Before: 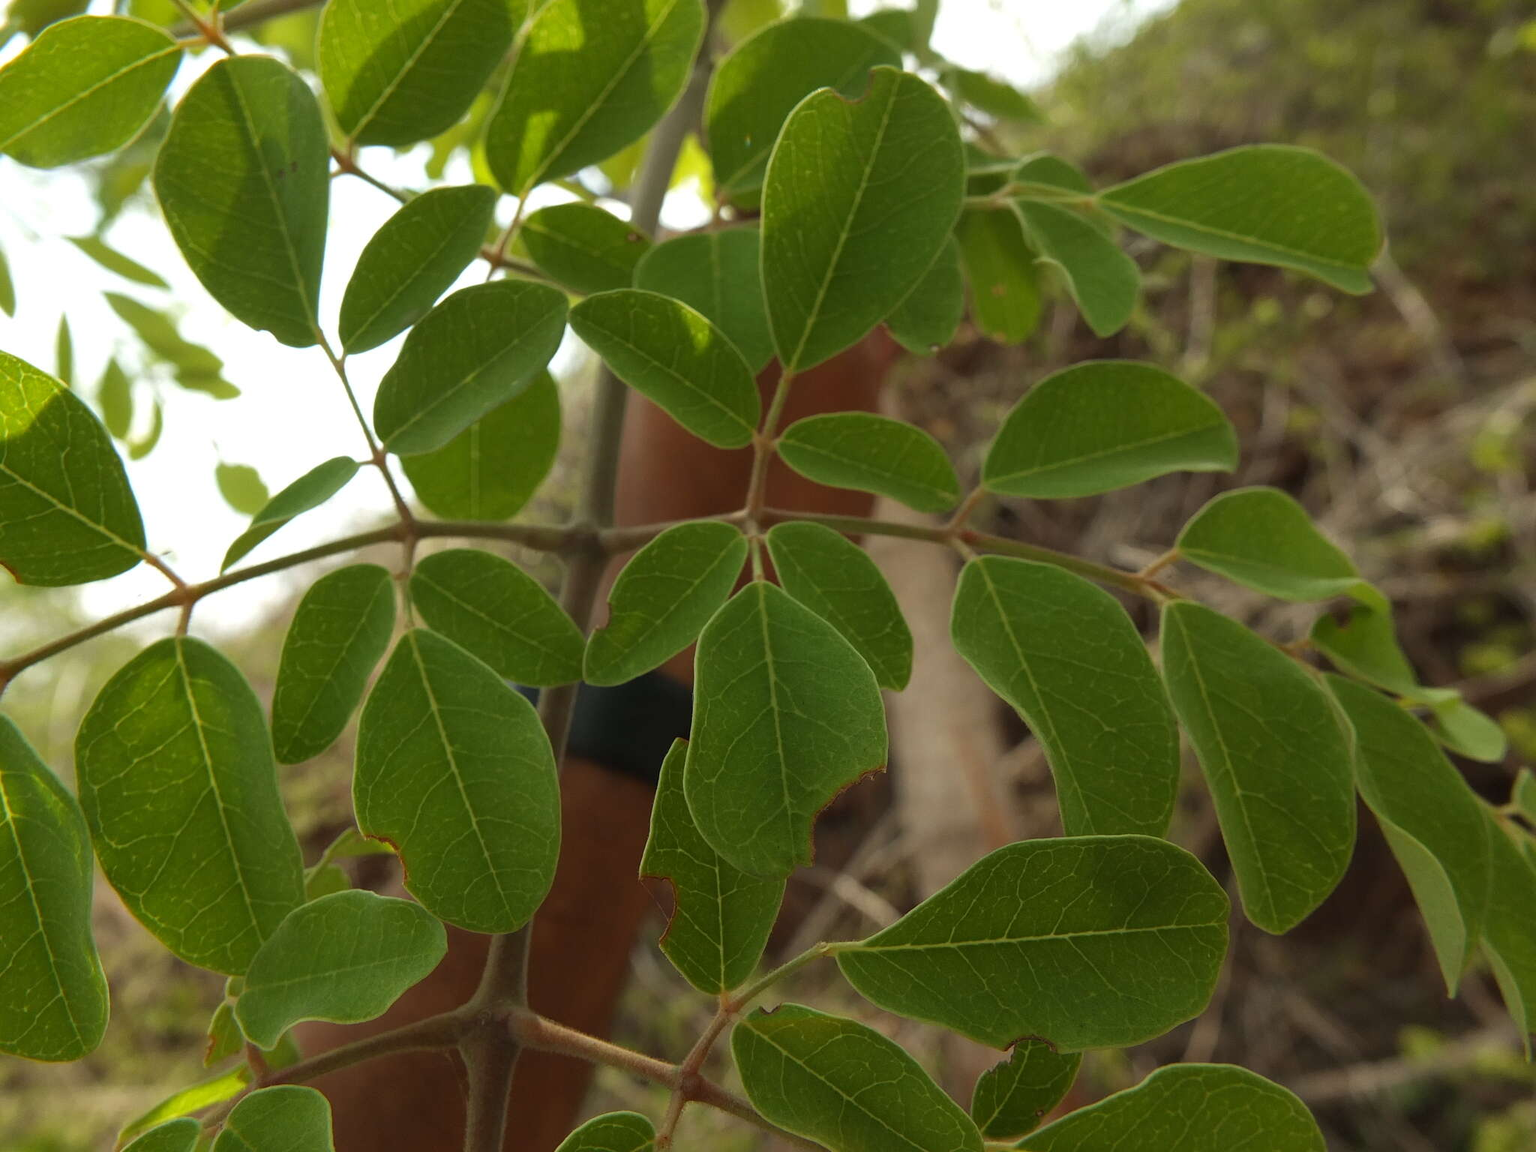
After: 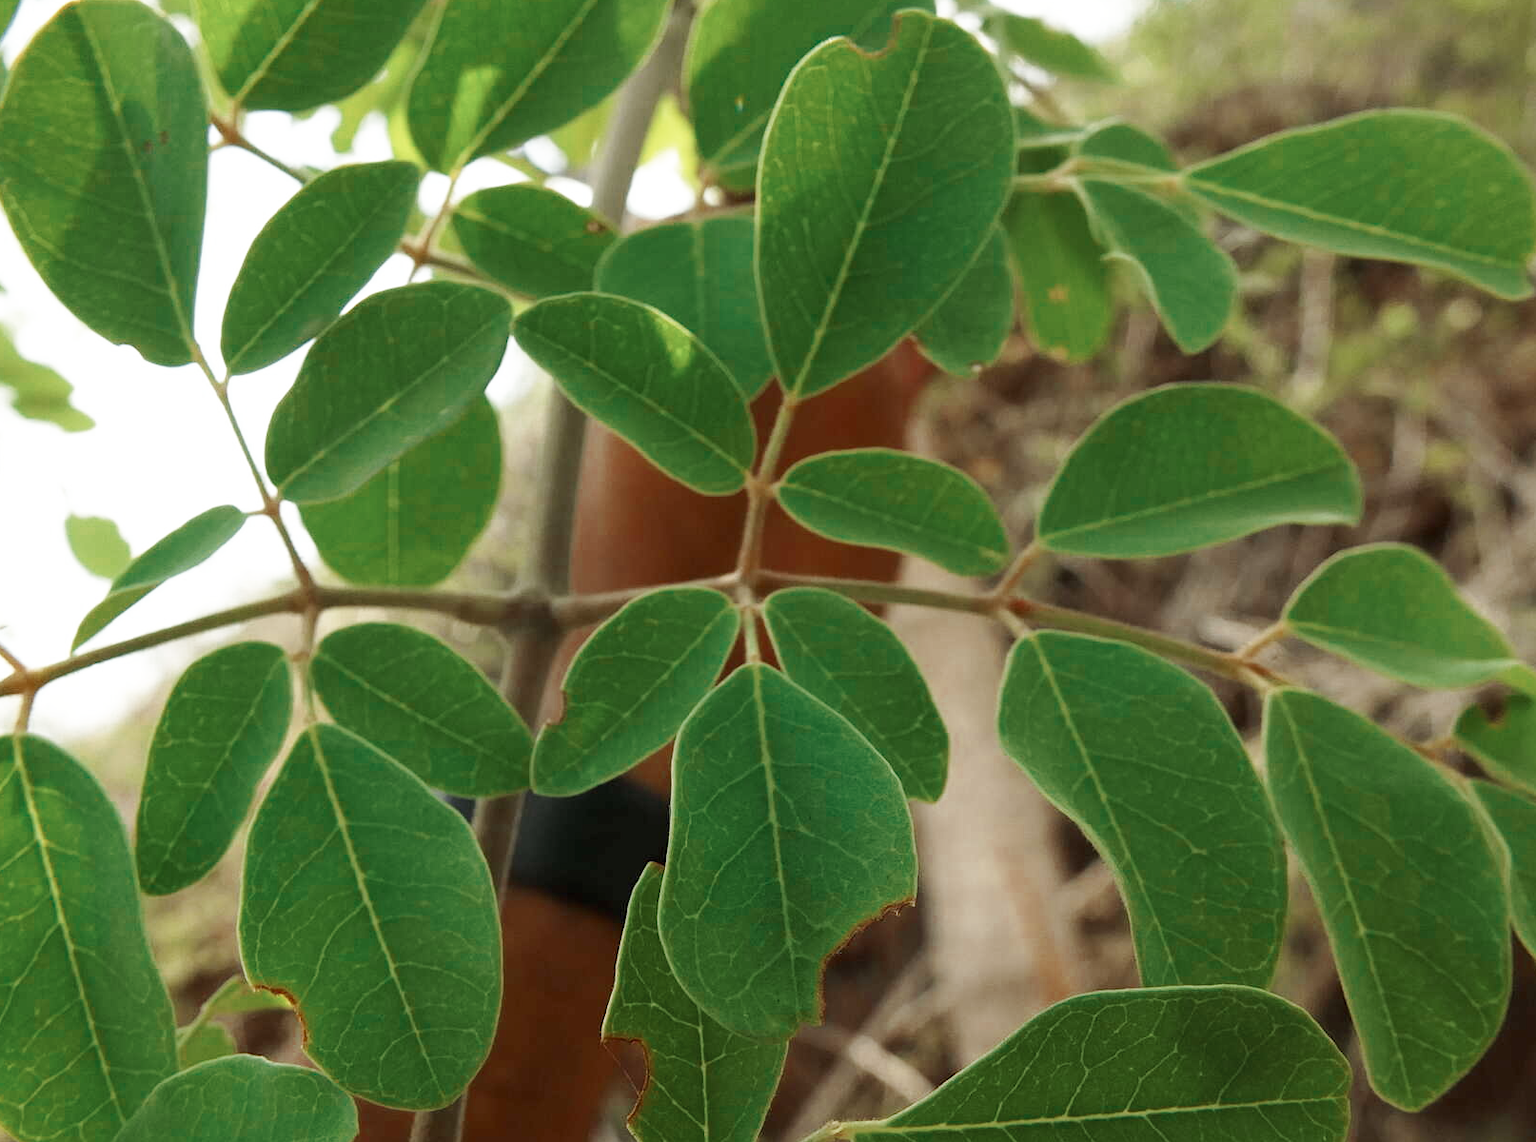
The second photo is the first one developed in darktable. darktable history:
crop and rotate: left 10.77%, top 5.1%, right 10.41%, bottom 16.76%
base curve: curves: ch0 [(0, 0) (0.005, 0.002) (0.15, 0.3) (0.4, 0.7) (0.75, 0.95) (1, 1)], preserve colors none
color zones: curves: ch0 [(0, 0.5) (0.125, 0.4) (0.25, 0.5) (0.375, 0.4) (0.5, 0.4) (0.625, 0.35) (0.75, 0.35) (0.875, 0.5)]; ch1 [(0, 0.35) (0.125, 0.45) (0.25, 0.35) (0.375, 0.35) (0.5, 0.35) (0.625, 0.35) (0.75, 0.45) (0.875, 0.35)]; ch2 [(0, 0.6) (0.125, 0.5) (0.25, 0.5) (0.375, 0.6) (0.5, 0.6) (0.625, 0.5) (0.75, 0.5) (0.875, 0.5)]
